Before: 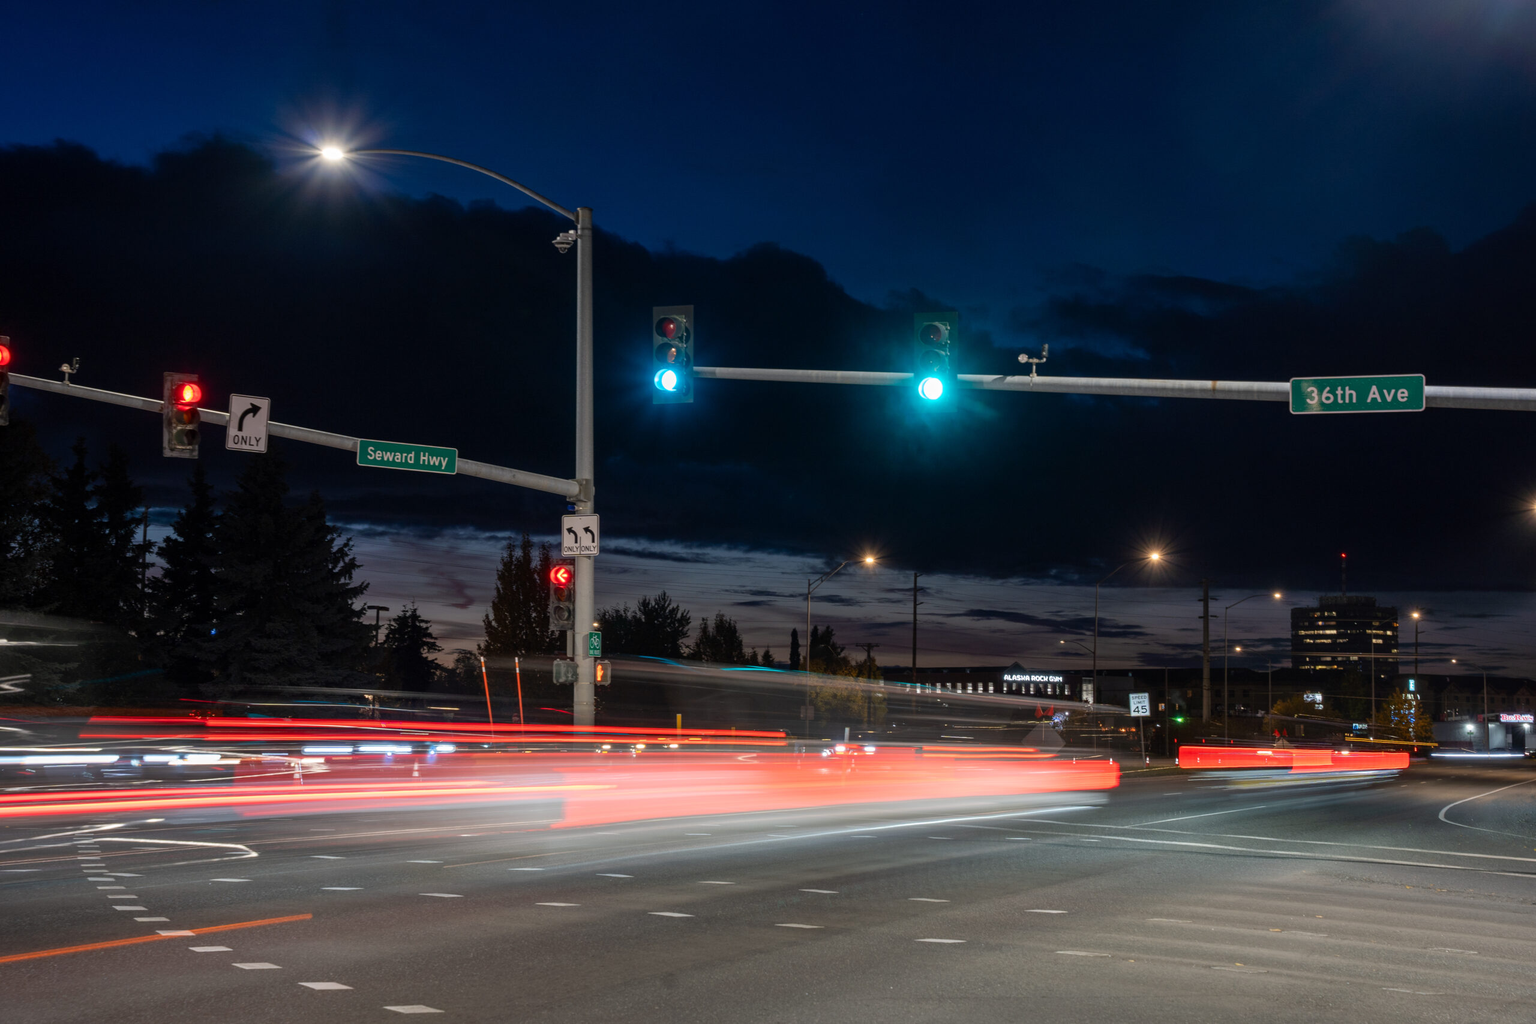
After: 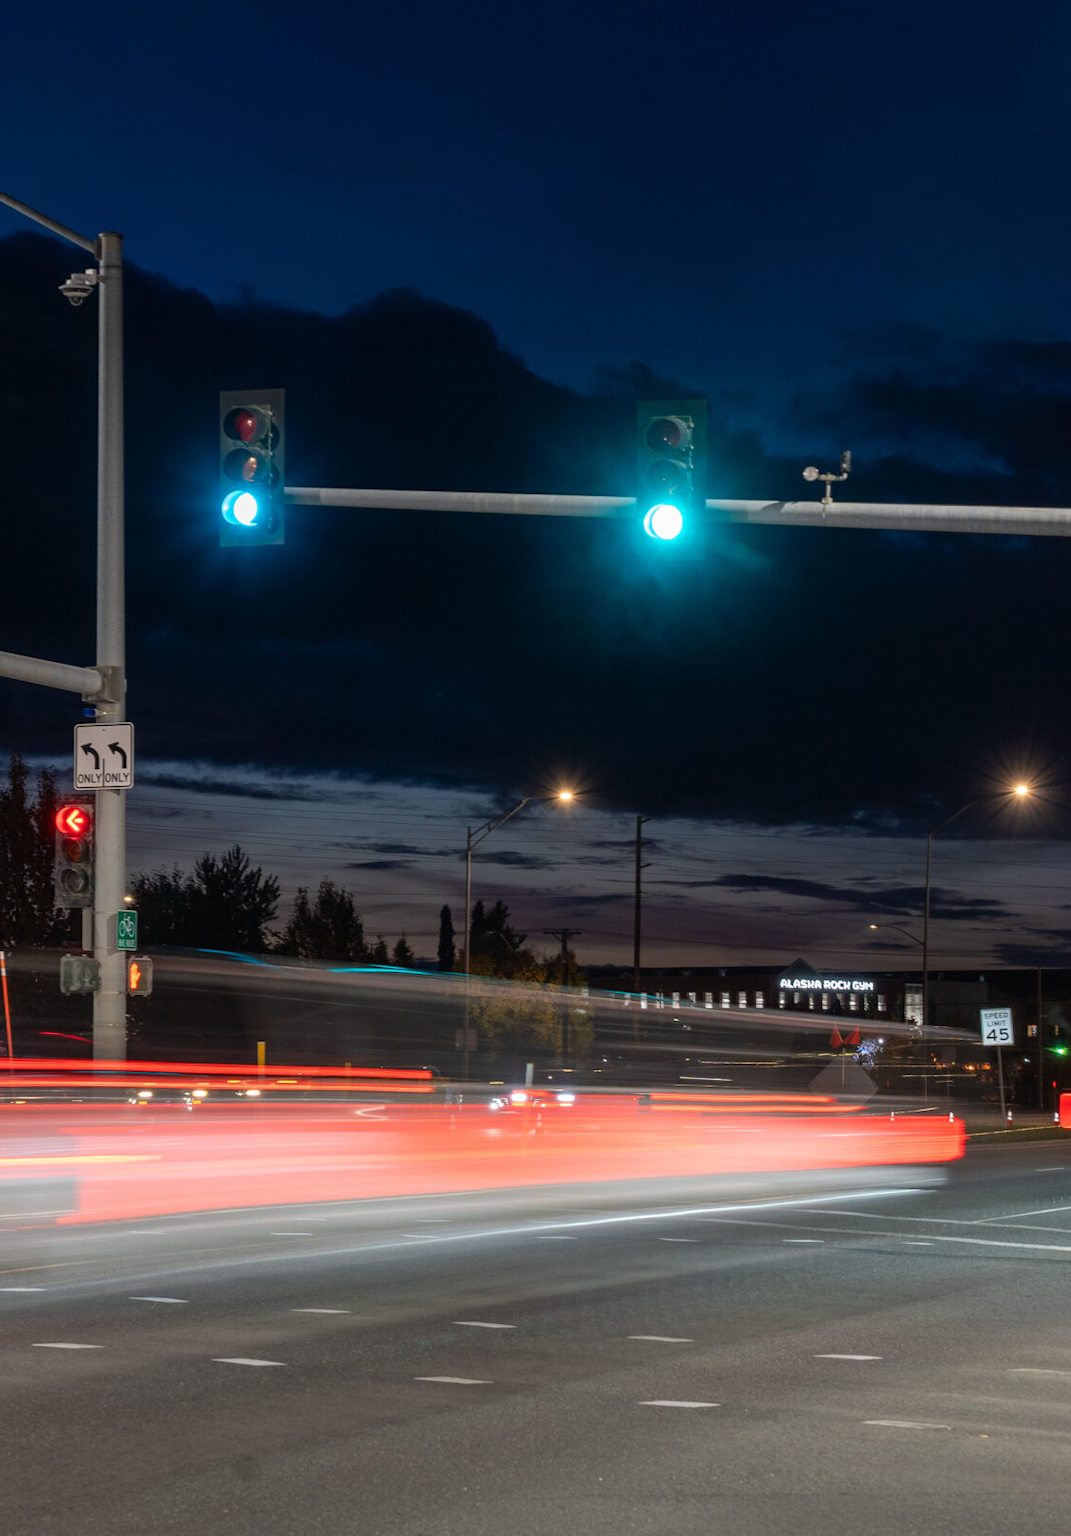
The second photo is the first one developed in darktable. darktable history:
crop: left 33.564%, top 6.056%, right 22.735%
